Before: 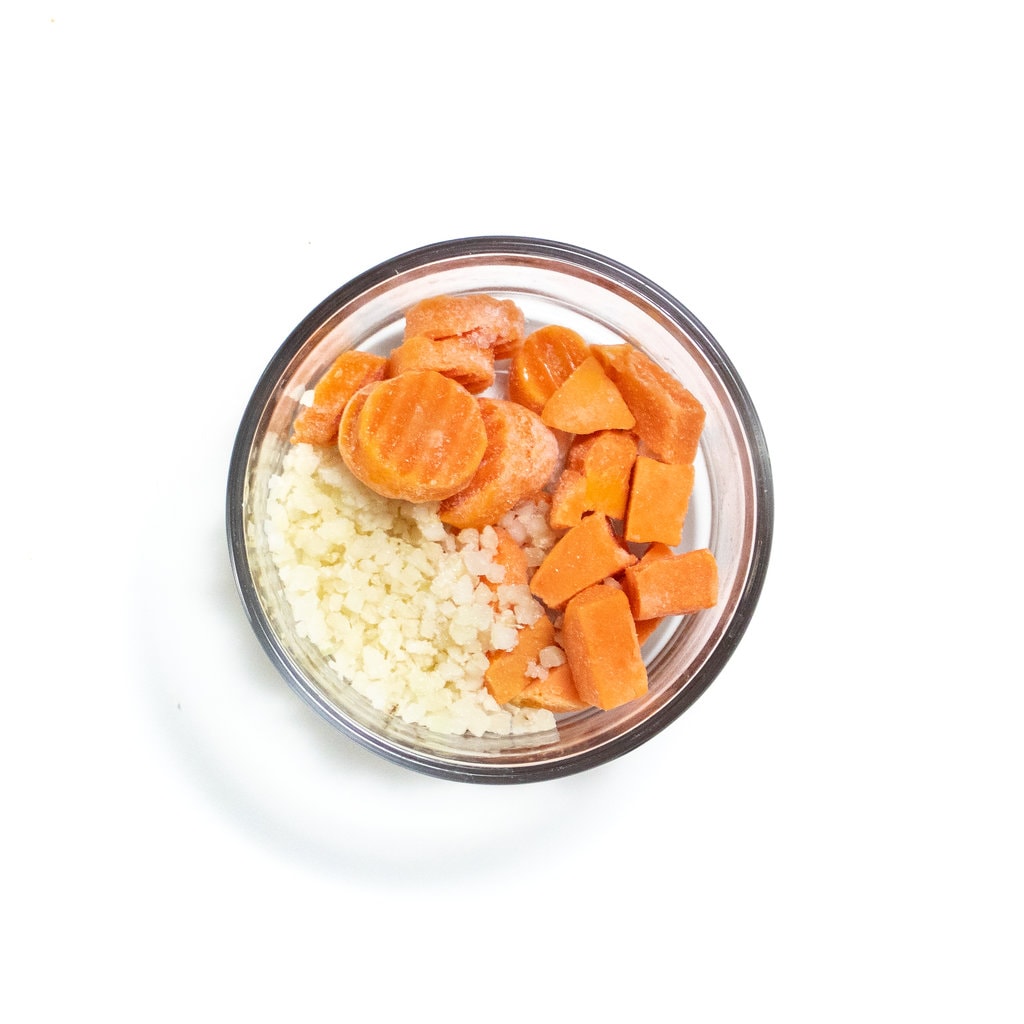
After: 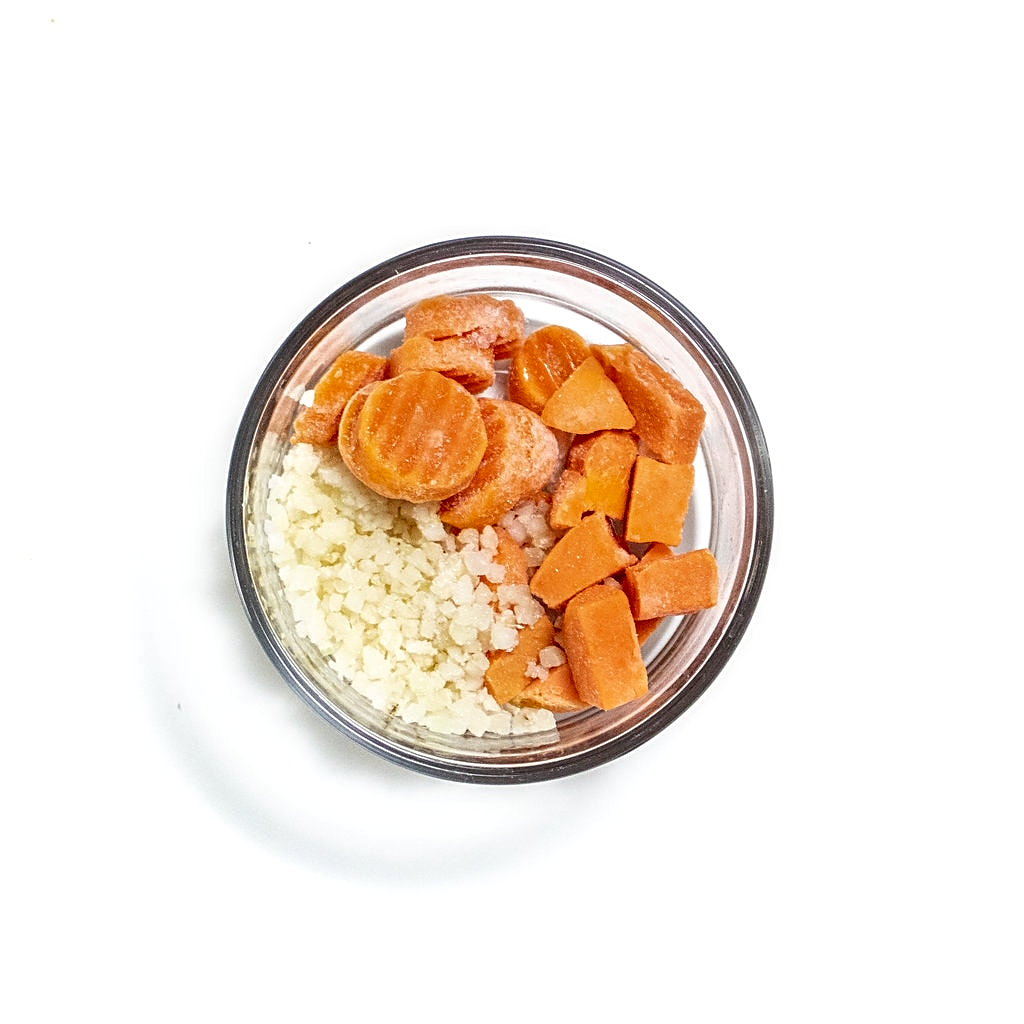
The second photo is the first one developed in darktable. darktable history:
local contrast: detail 140%
sharpen: on, module defaults
